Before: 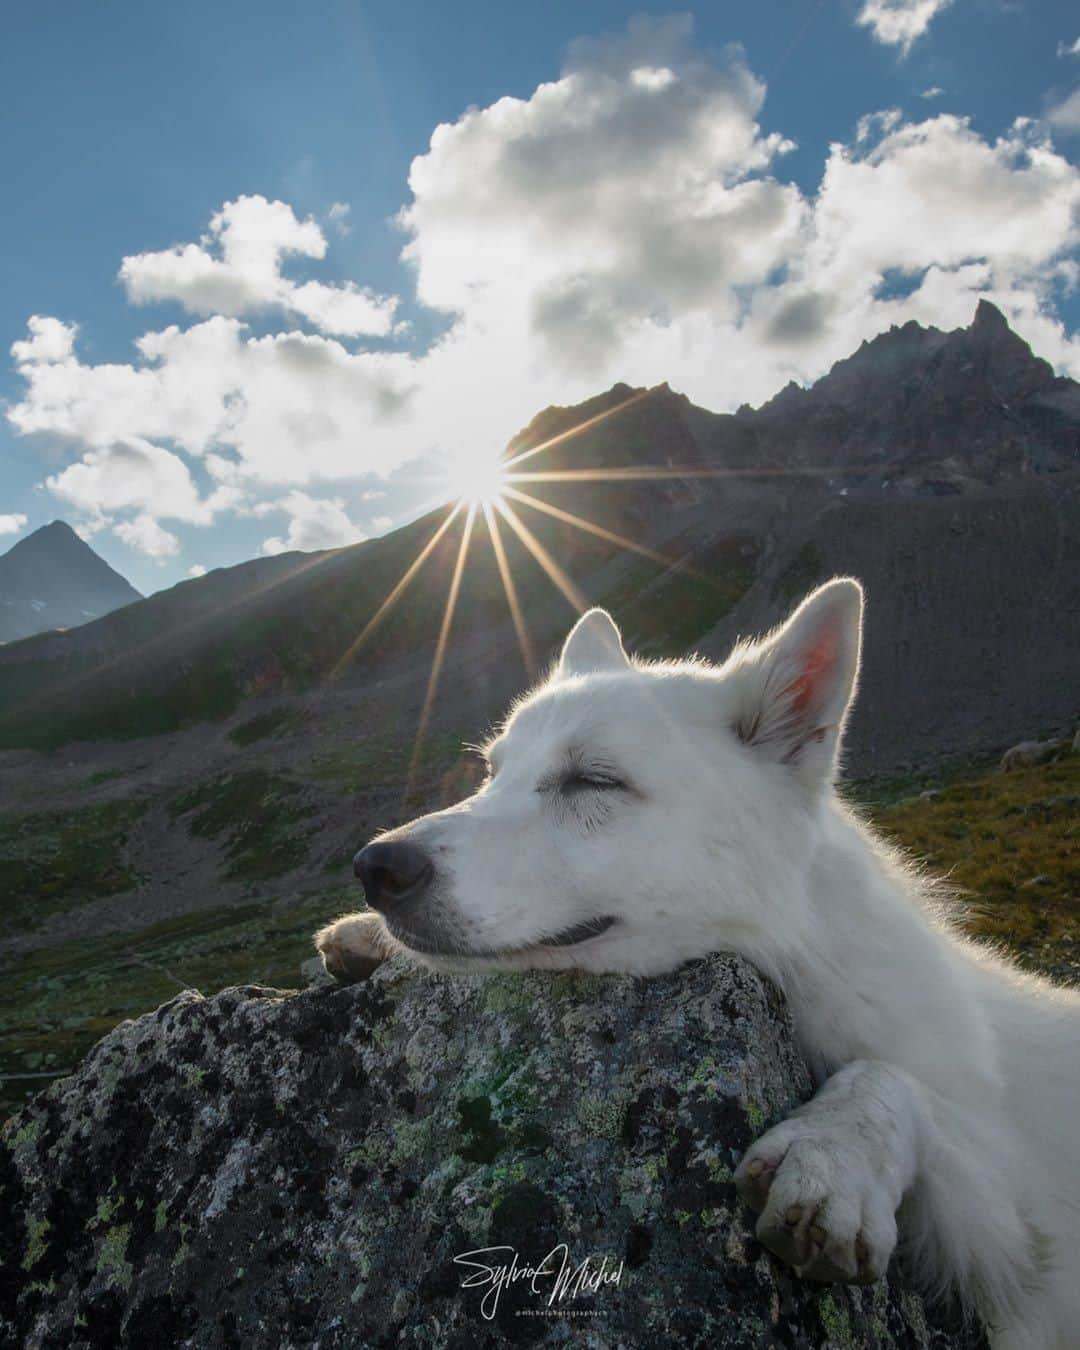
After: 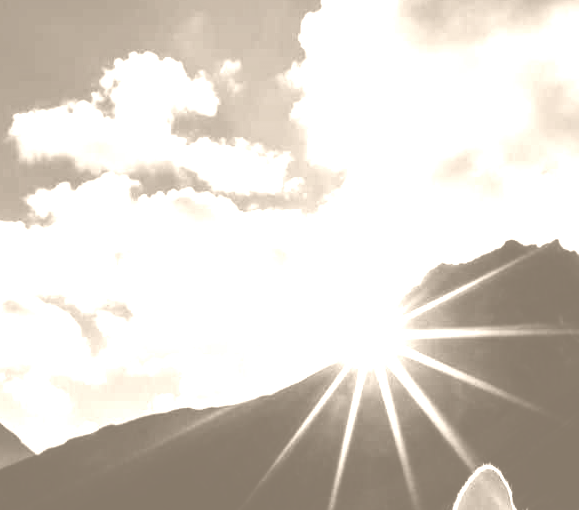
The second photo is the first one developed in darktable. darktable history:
base curve: curves: ch0 [(0, 0.036) (0.083, 0.04) (0.804, 1)], preserve colors none
white balance: red 1.138, green 0.996, blue 0.812
colorize: hue 34.49°, saturation 35.33%, source mix 100%, version 1
crop: left 10.121%, top 10.631%, right 36.218%, bottom 51.526%
